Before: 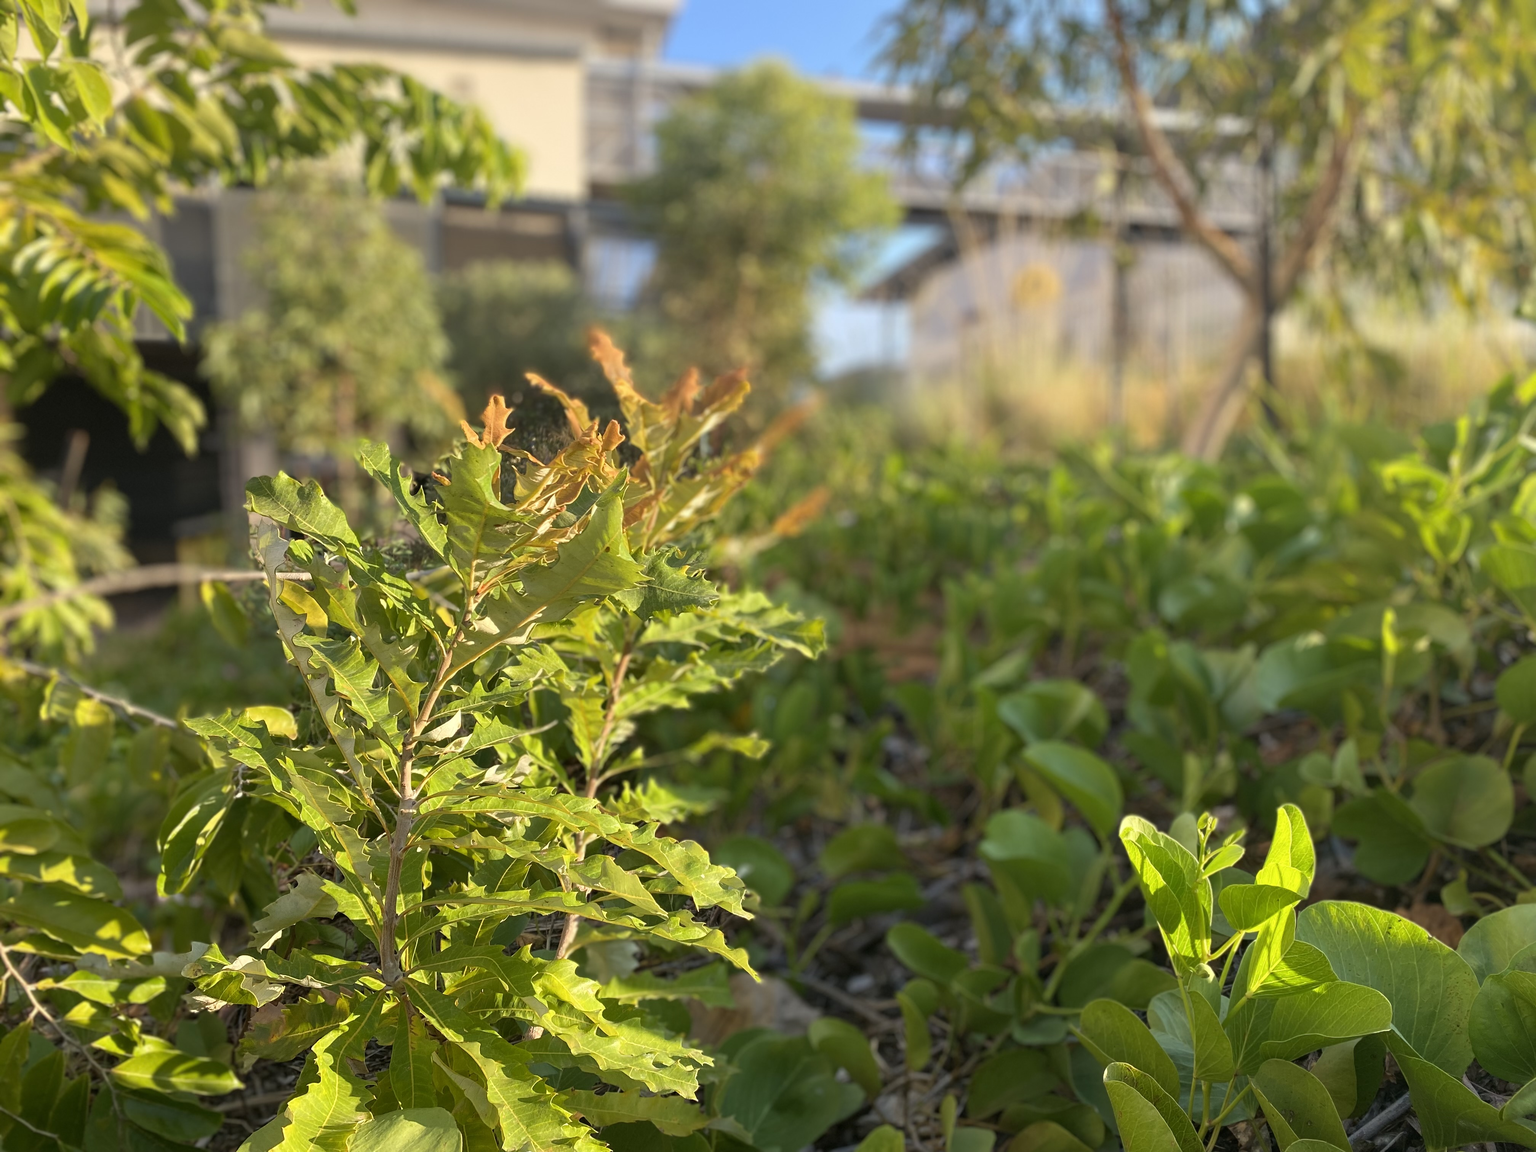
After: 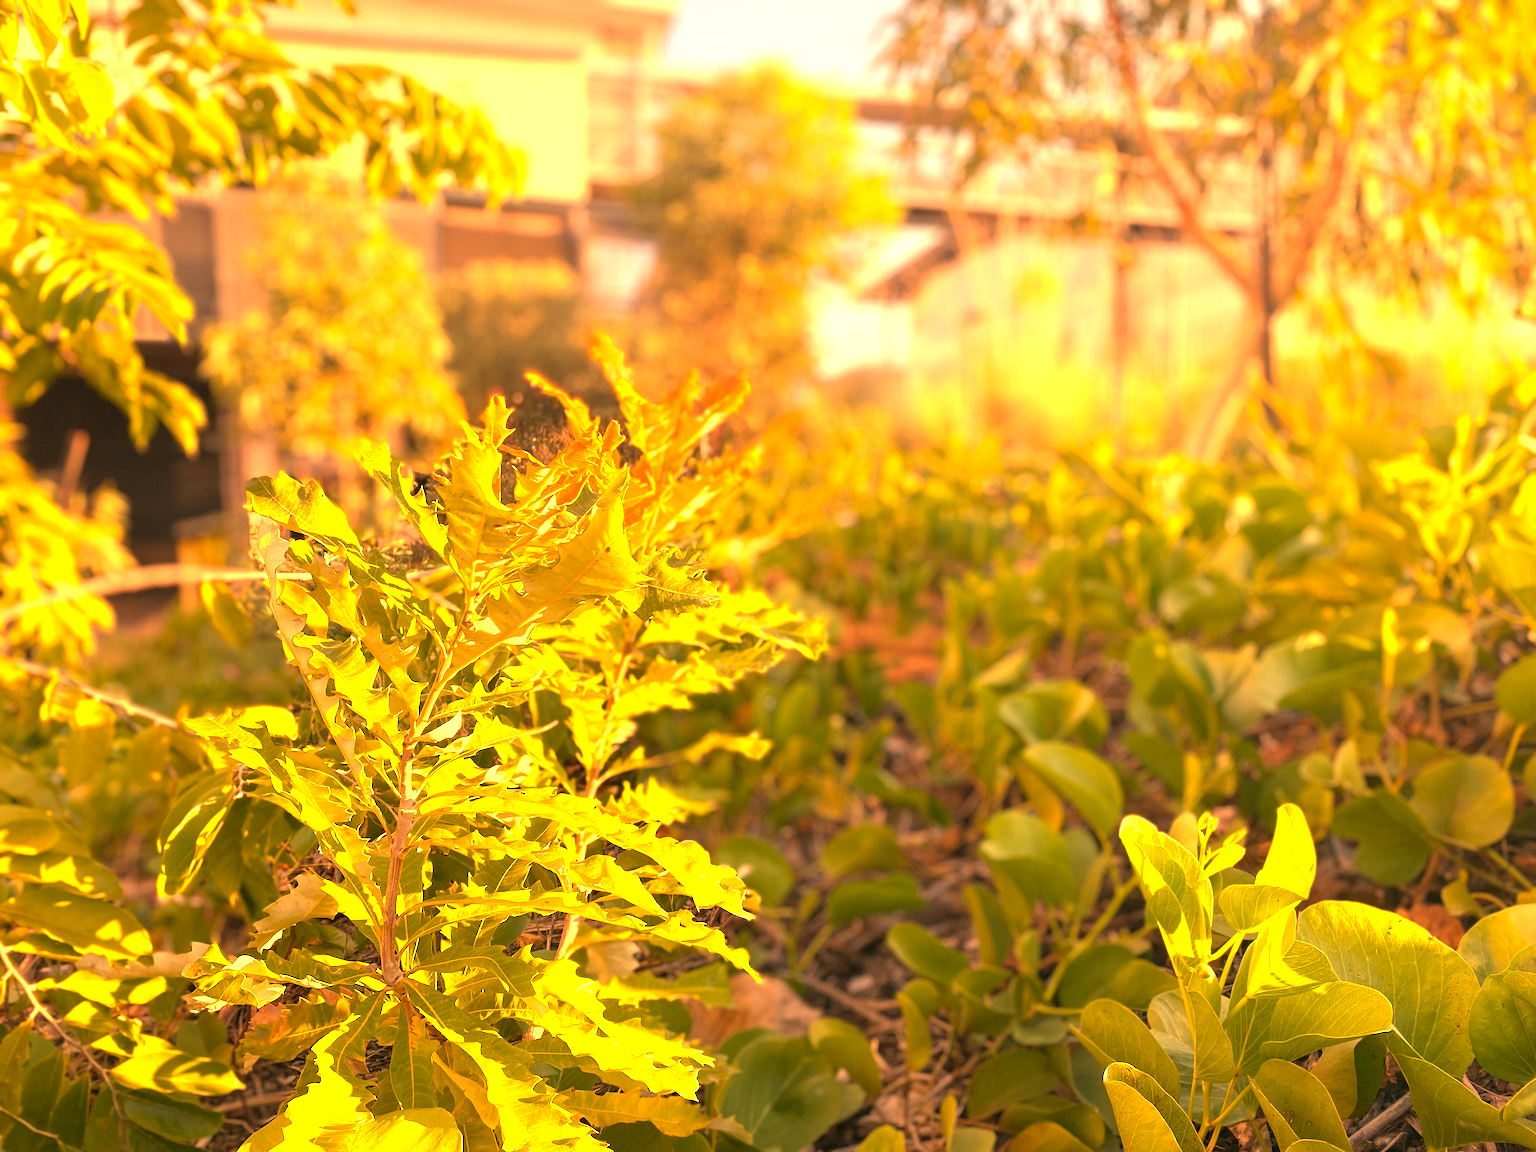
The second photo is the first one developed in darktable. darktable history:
white balance: red 1.467, blue 0.684
exposure: black level correction 0, exposure 1.1 EV, compensate exposure bias true, compensate highlight preservation false
